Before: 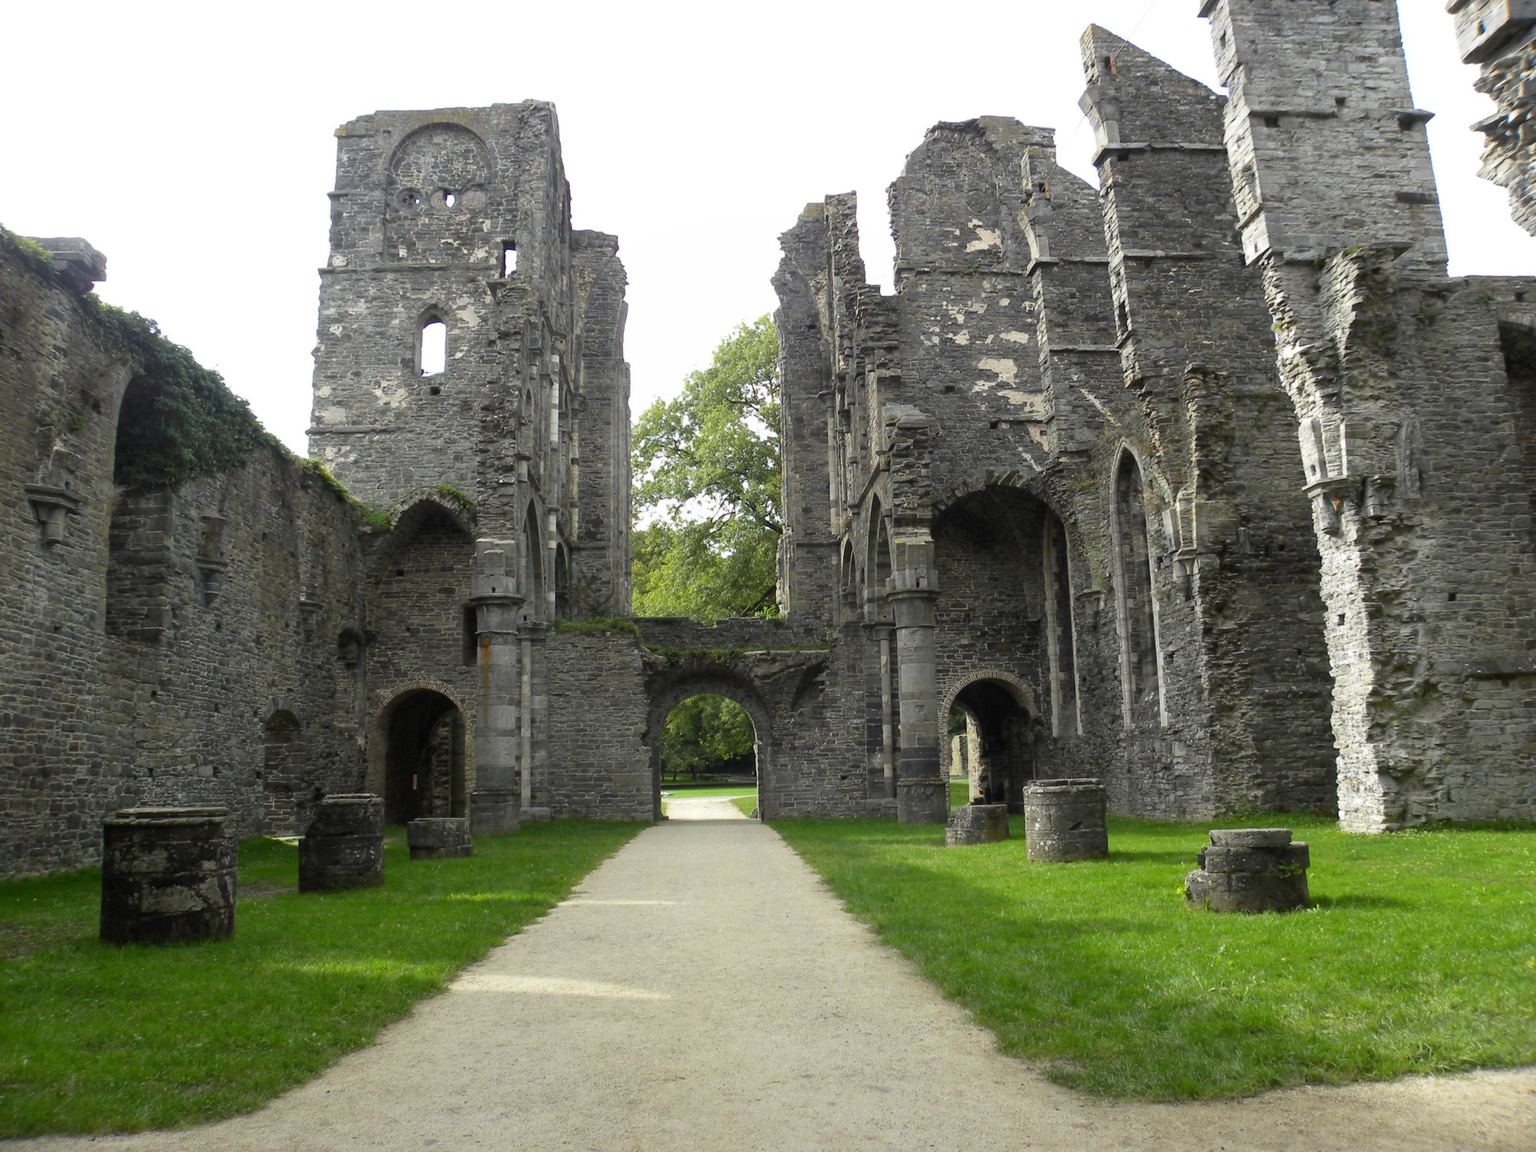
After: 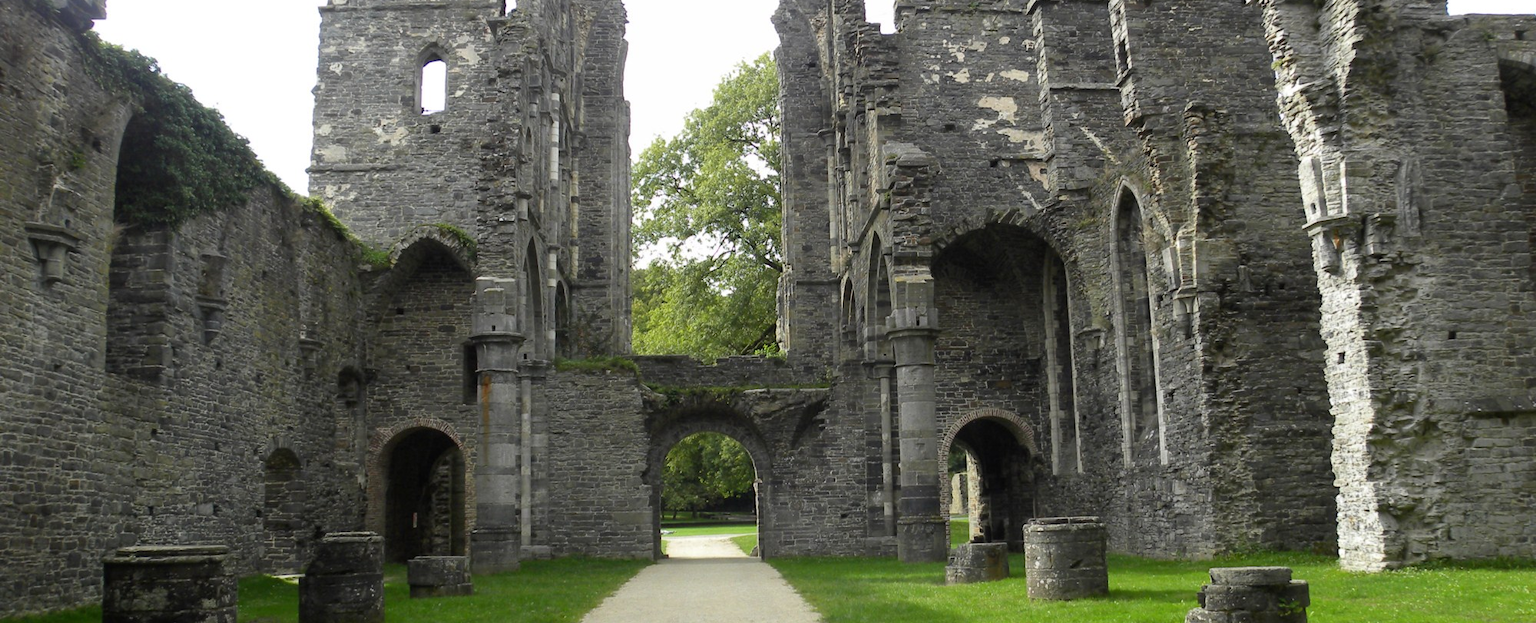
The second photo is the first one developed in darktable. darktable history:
crop and rotate: top 22.794%, bottom 23.011%
